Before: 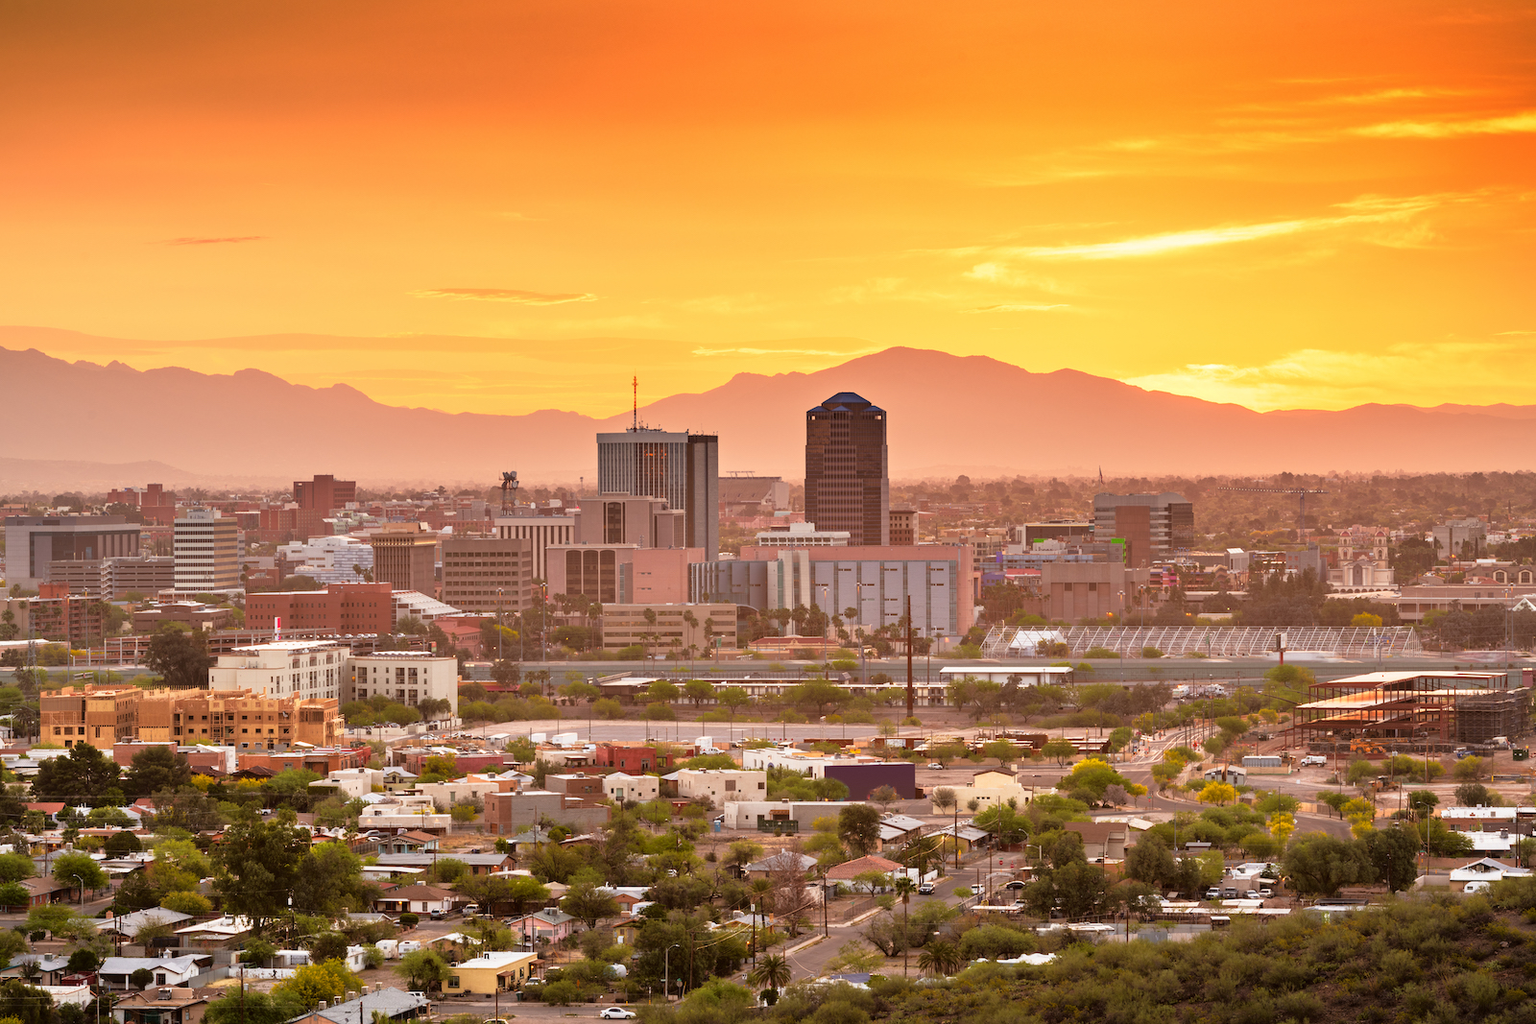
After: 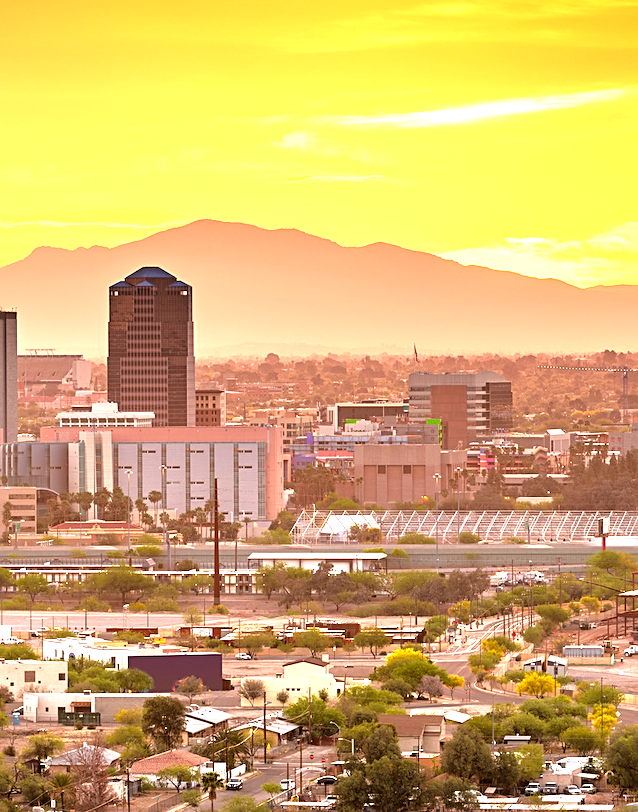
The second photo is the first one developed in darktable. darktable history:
levels: levels [0, 0.394, 0.787]
sharpen: on, module defaults
crop: left 45.721%, top 13.393%, right 14.118%, bottom 10.01%
